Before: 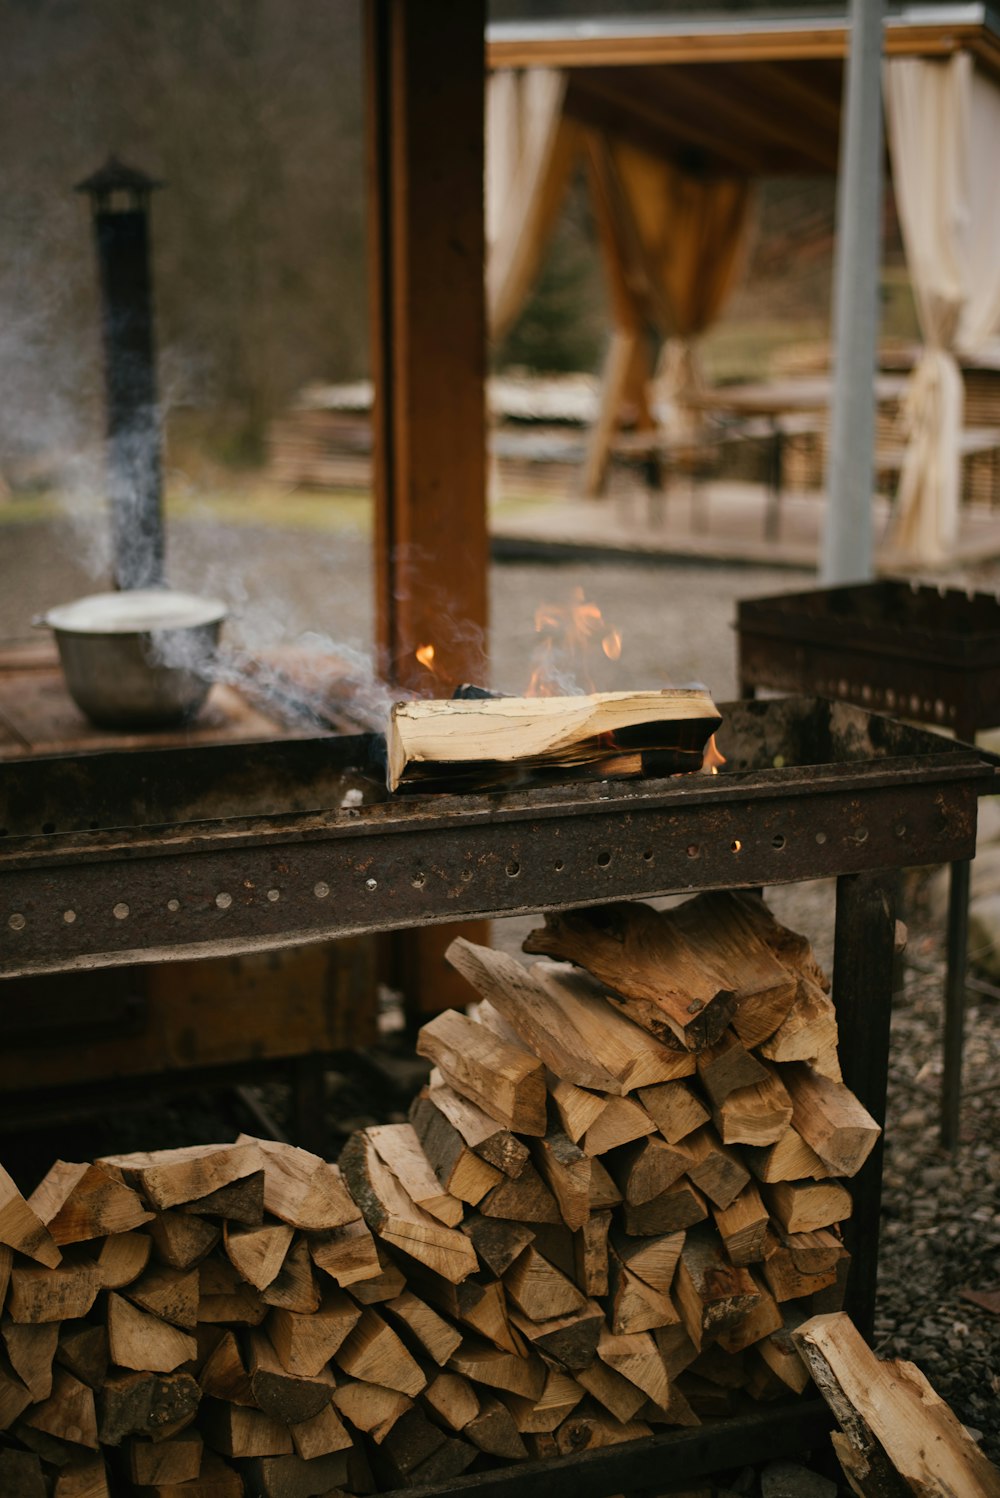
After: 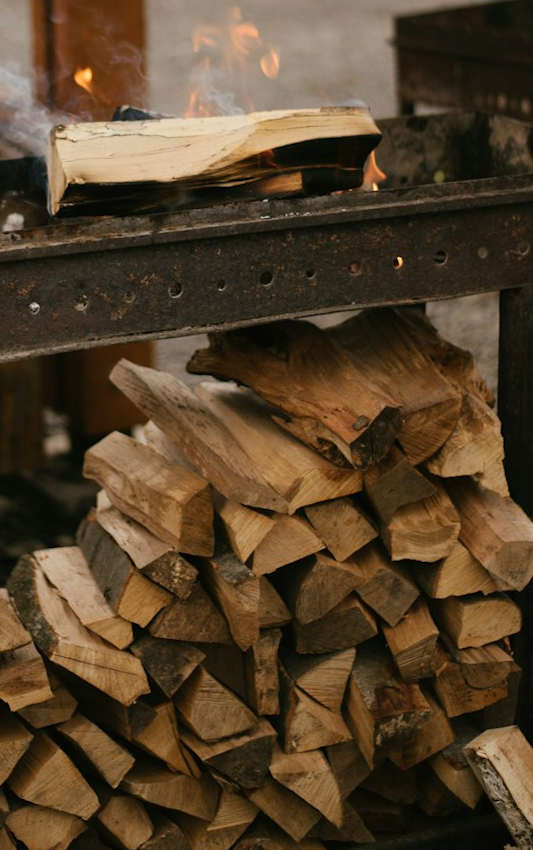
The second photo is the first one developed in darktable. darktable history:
crop: left 34.479%, top 38.822%, right 13.718%, bottom 5.172%
rotate and perspective: rotation -1.17°, automatic cropping off
